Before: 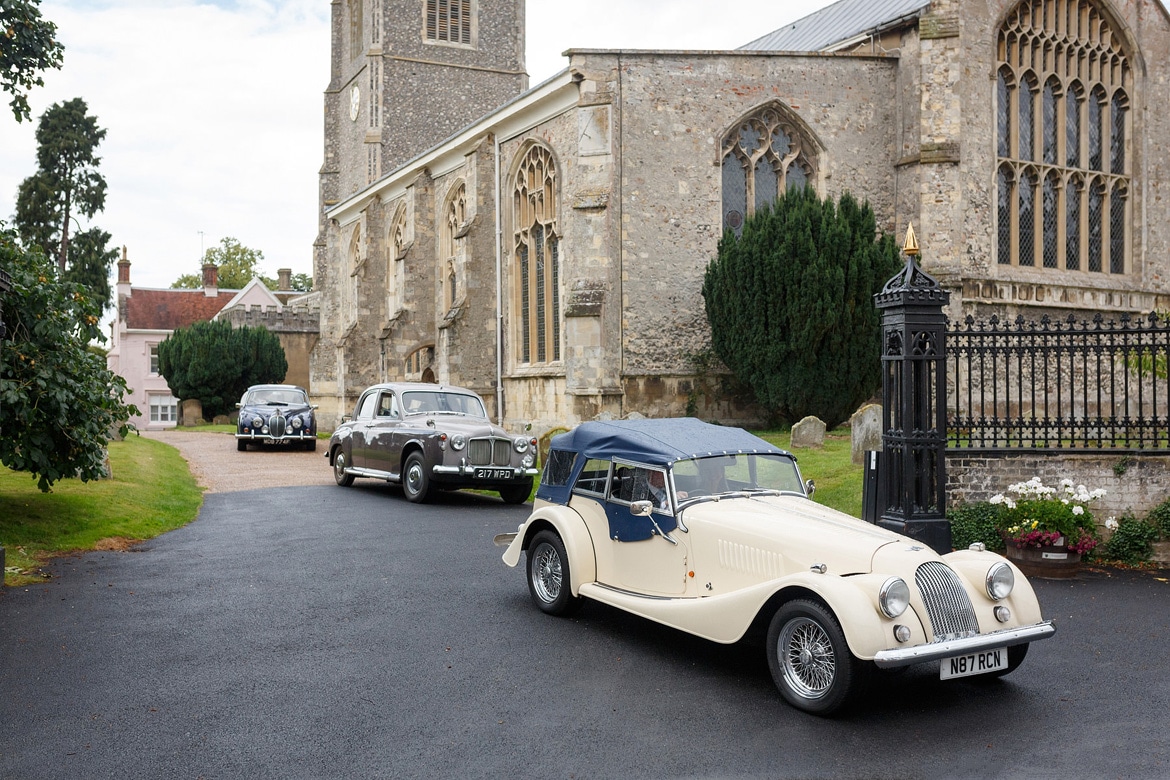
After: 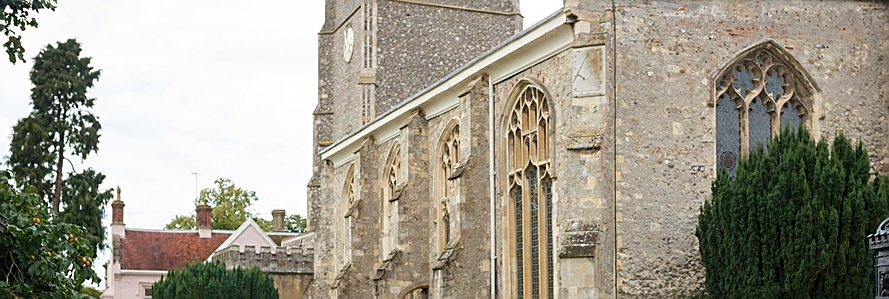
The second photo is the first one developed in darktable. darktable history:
velvia: on, module defaults
sharpen: on, module defaults
crop: left 0.519%, top 7.634%, right 23.445%, bottom 53.919%
